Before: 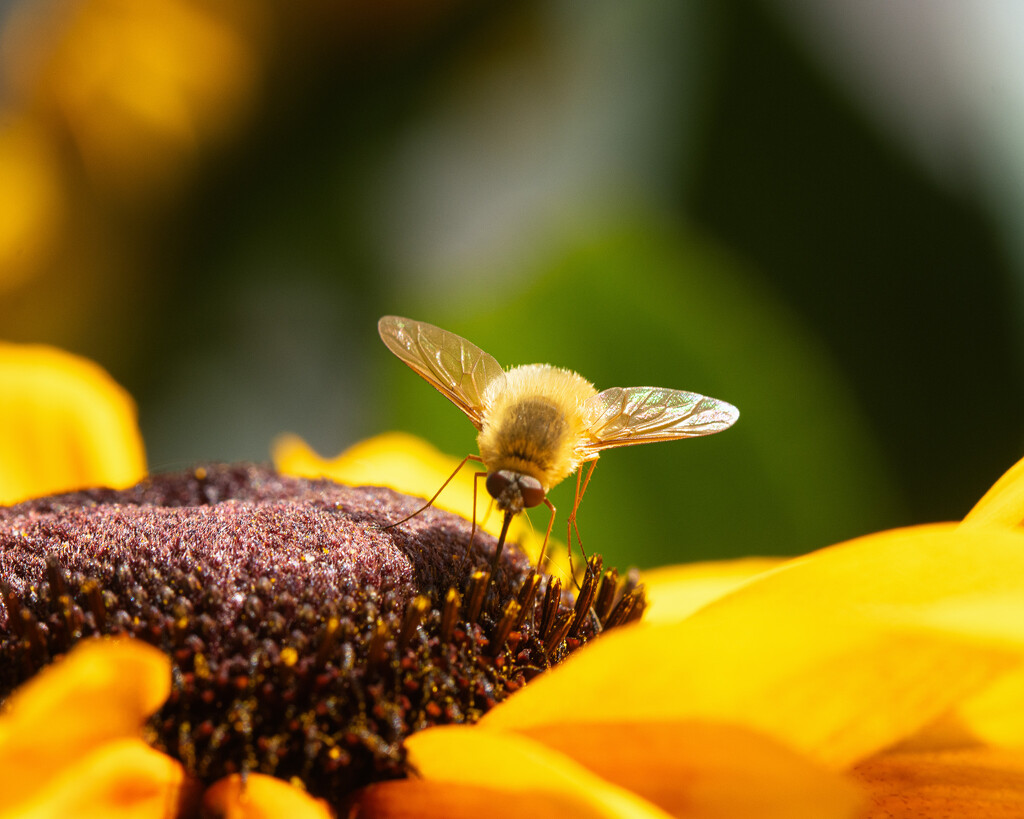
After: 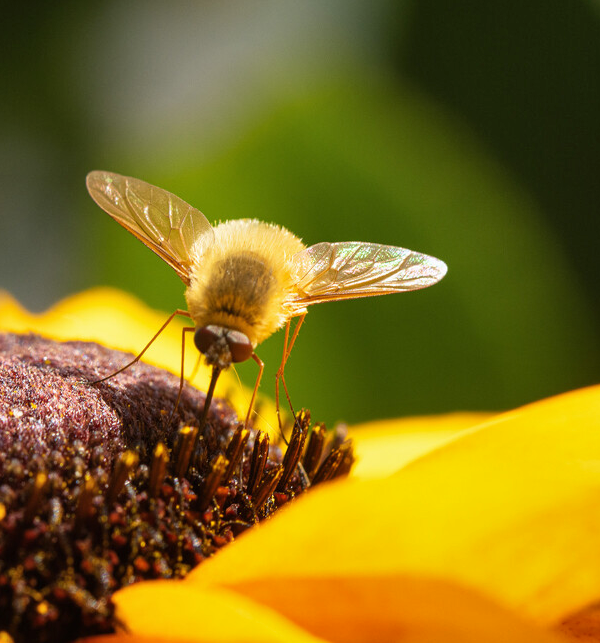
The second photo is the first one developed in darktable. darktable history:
crop and rotate: left 28.574%, top 17.813%, right 12.793%, bottom 3.591%
shadows and highlights: soften with gaussian
